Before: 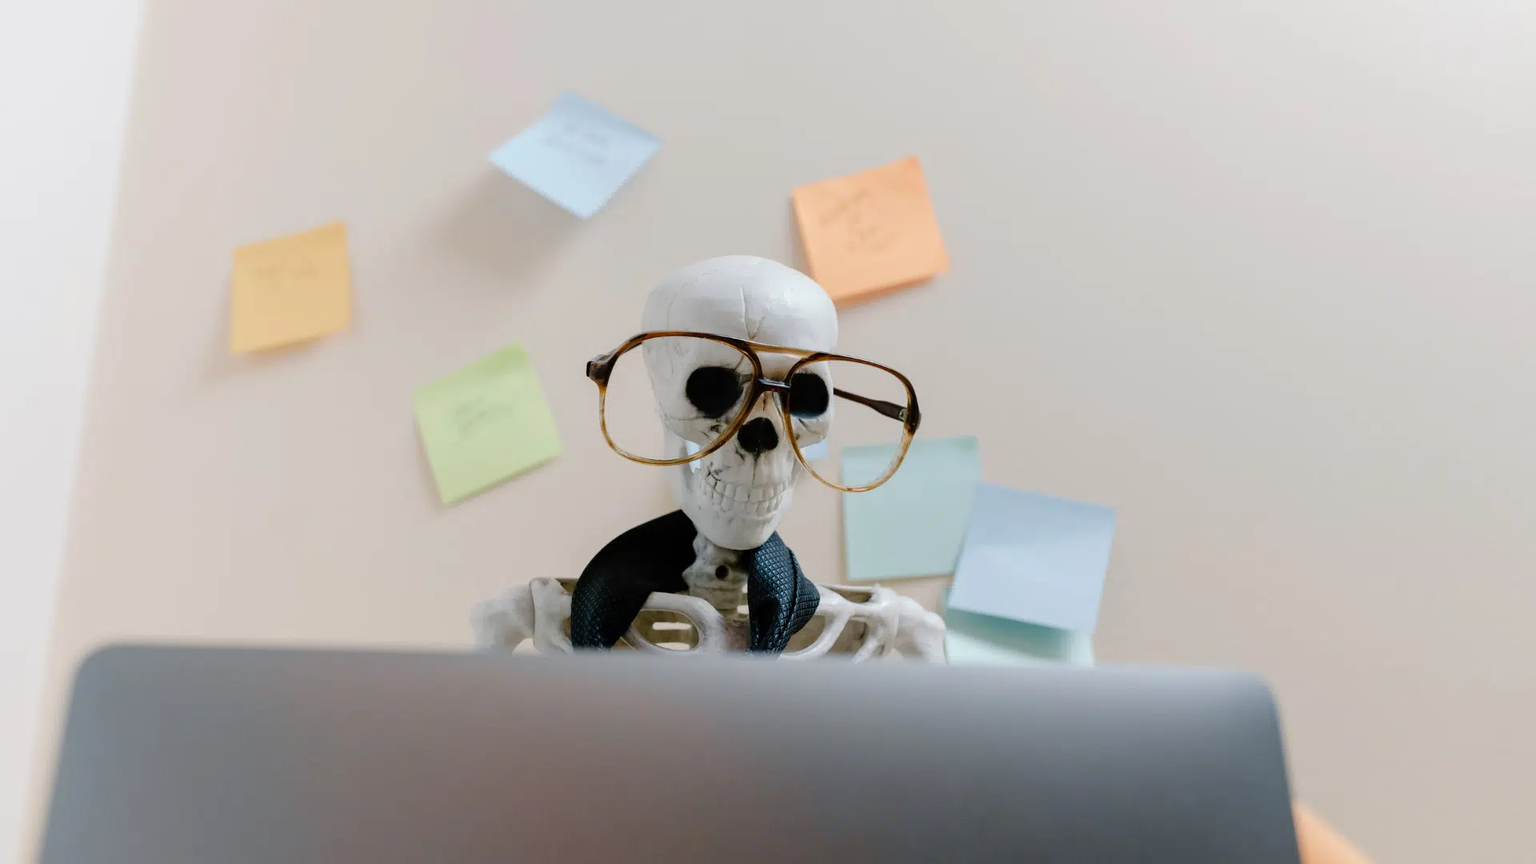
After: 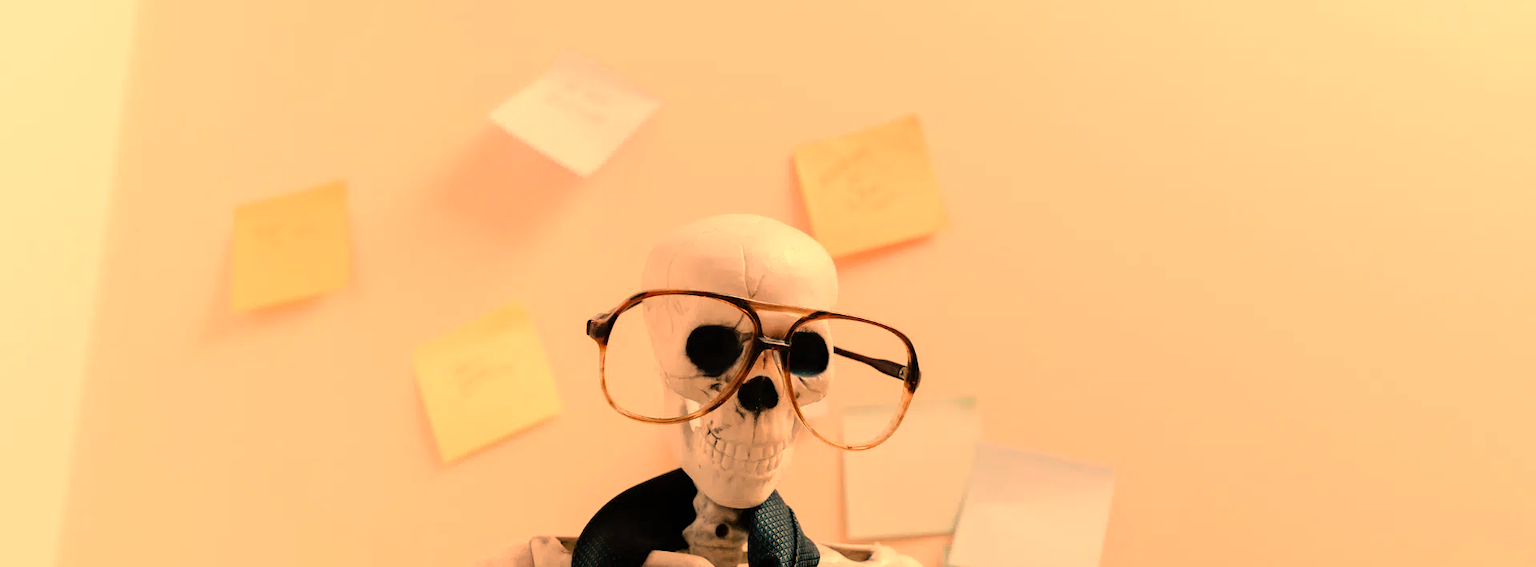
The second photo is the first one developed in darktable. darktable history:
crop and rotate: top 4.848%, bottom 29.503%
white balance: red 1.467, blue 0.684
